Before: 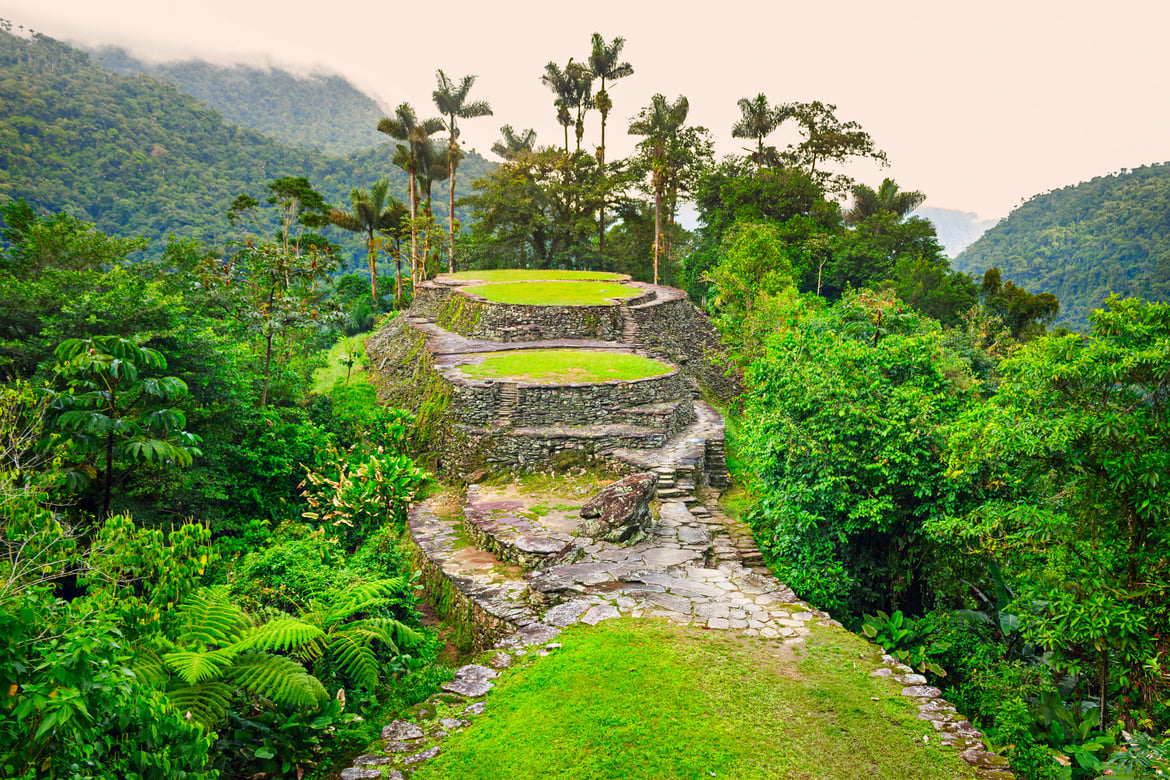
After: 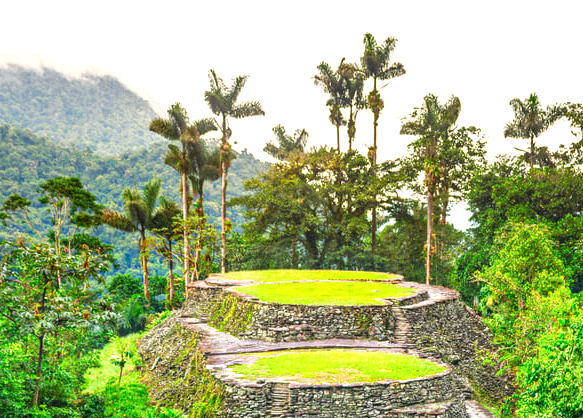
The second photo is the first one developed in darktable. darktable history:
exposure: exposure 0.497 EV, compensate highlight preservation false
local contrast: on, module defaults
crop: left 19.552%, right 30.566%, bottom 46.33%
